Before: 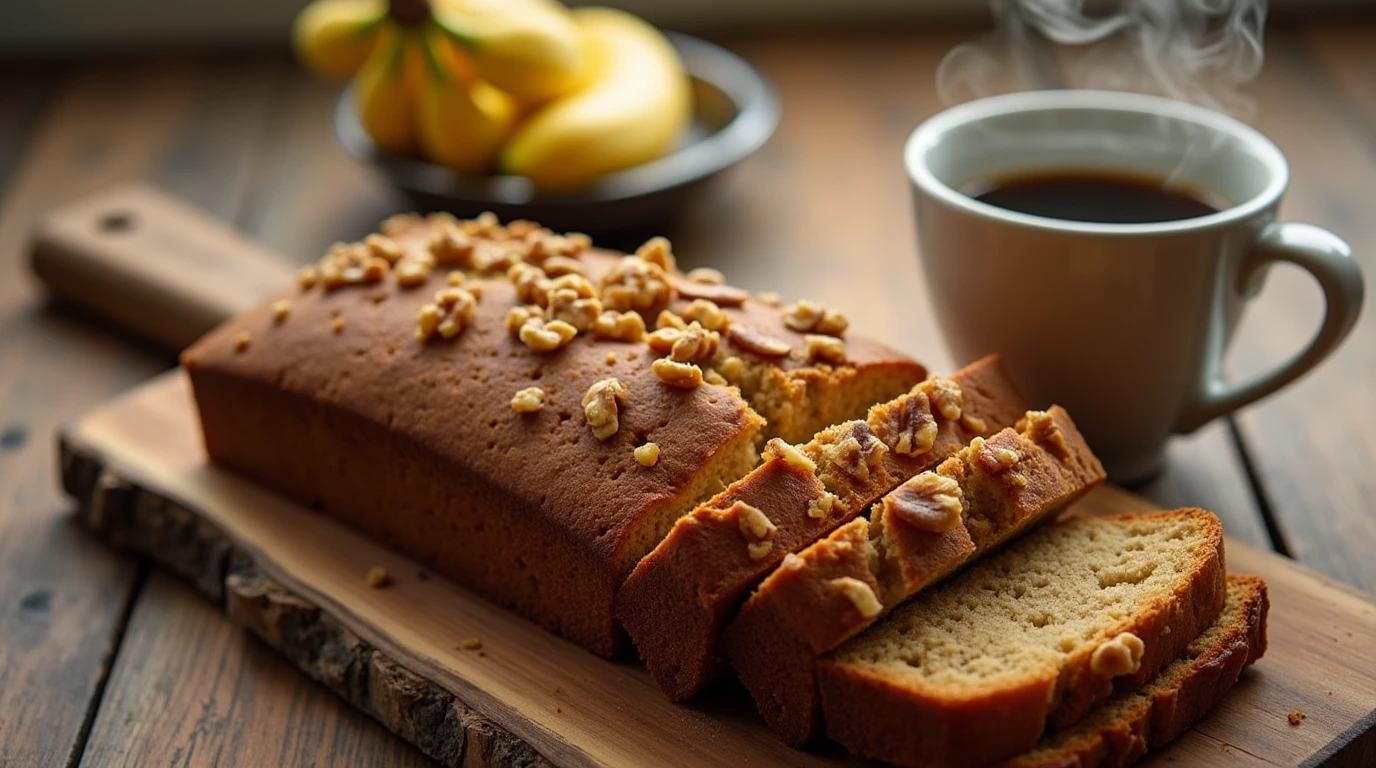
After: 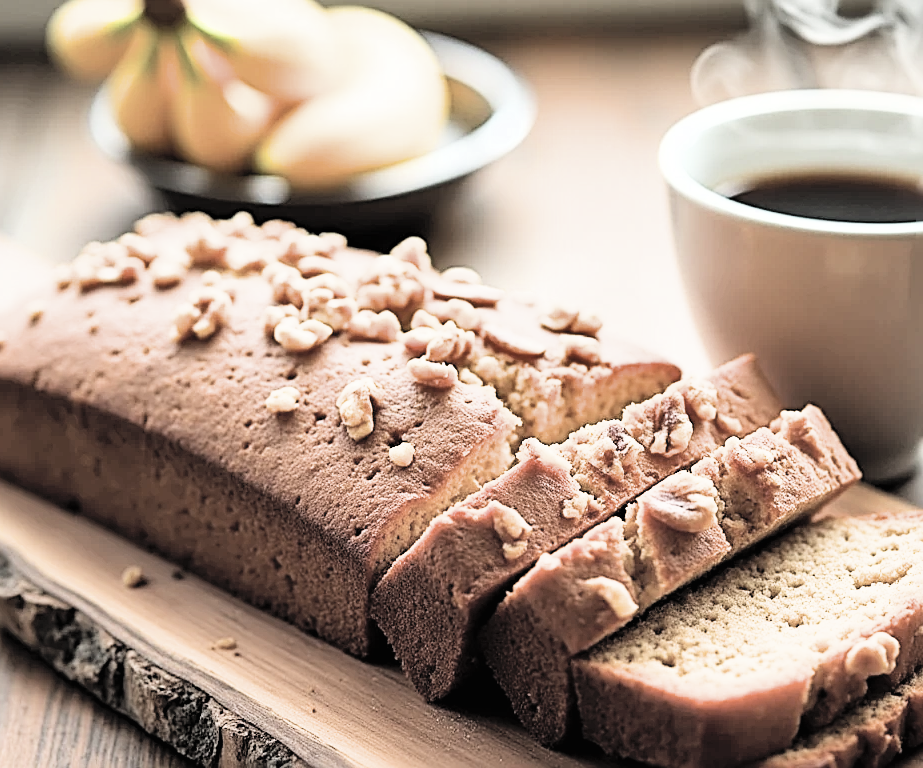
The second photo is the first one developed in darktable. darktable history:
contrast brightness saturation: brightness 0.181, saturation -0.514
exposure: black level correction 0, exposure 1.478 EV, compensate highlight preservation false
crop and rotate: left 17.825%, right 15.077%
tone equalizer: -8 EV -0.768 EV, -7 EV -0.686 EV, -6 EV -0.611 EV, -5 EV -0.406 EV, -3 EV 0.403 EV, -2 EV 0.6 EV, -1 EV 0.677 EV, +0 EV 0.747 EV
filmic rgb: black relative exposure -16 EV, white relative exposure 5.33 EV, hardness 5.91, contrast 1.249
sharpen: radius 2.536, amount 0.624
shadows and highlights: soften with gaussian
